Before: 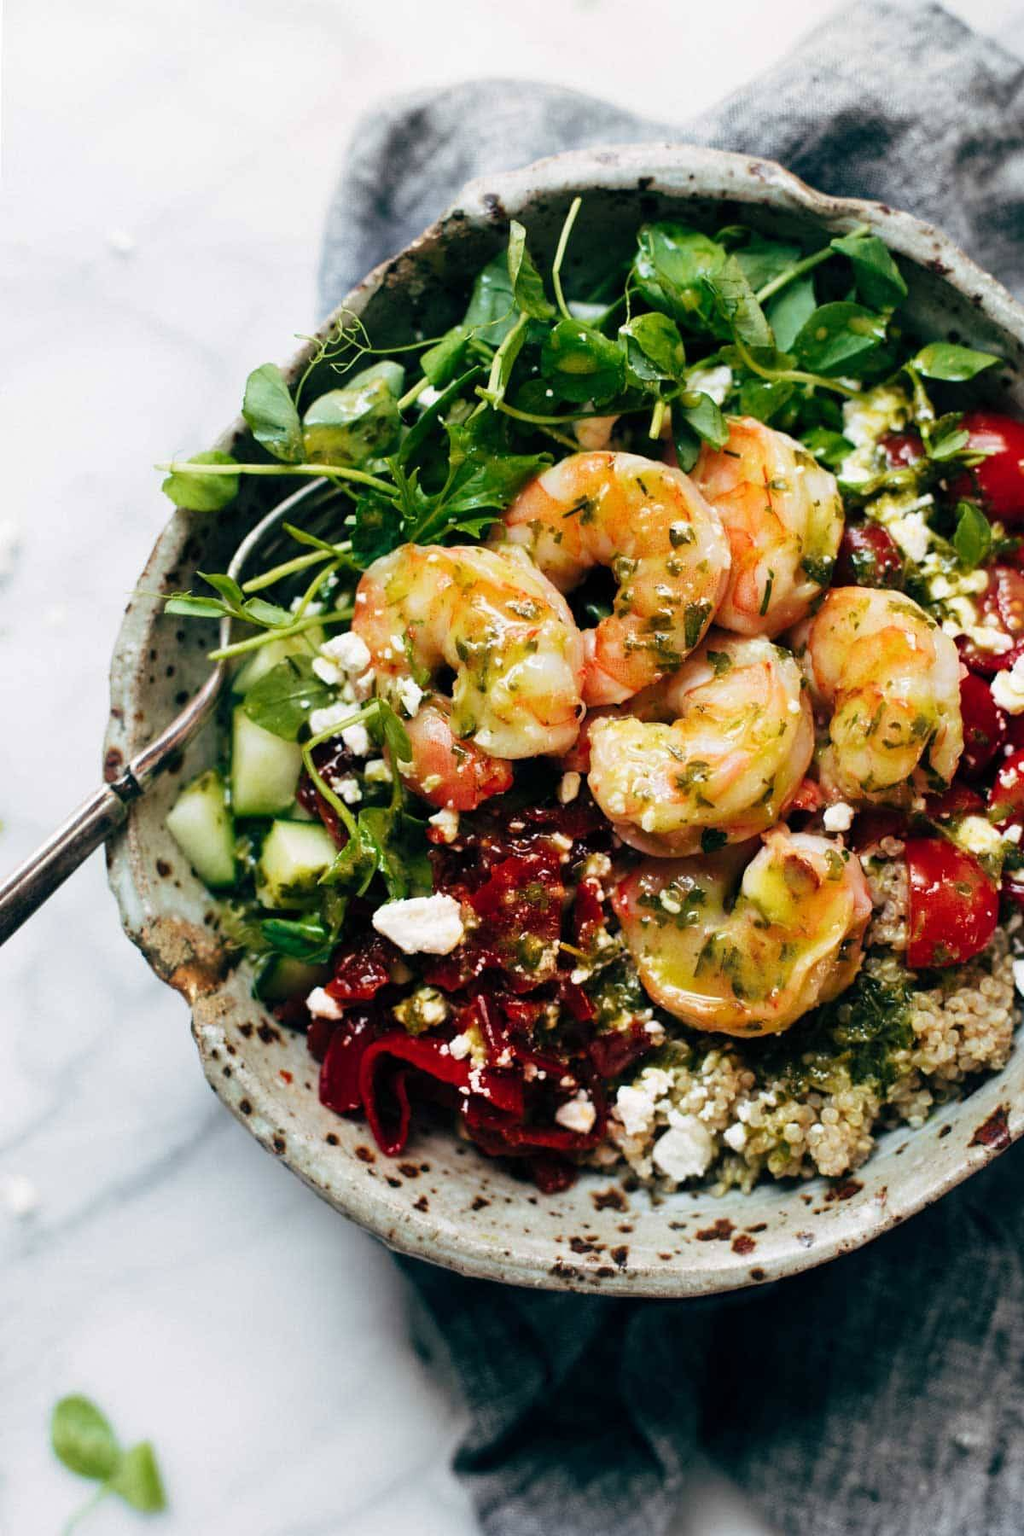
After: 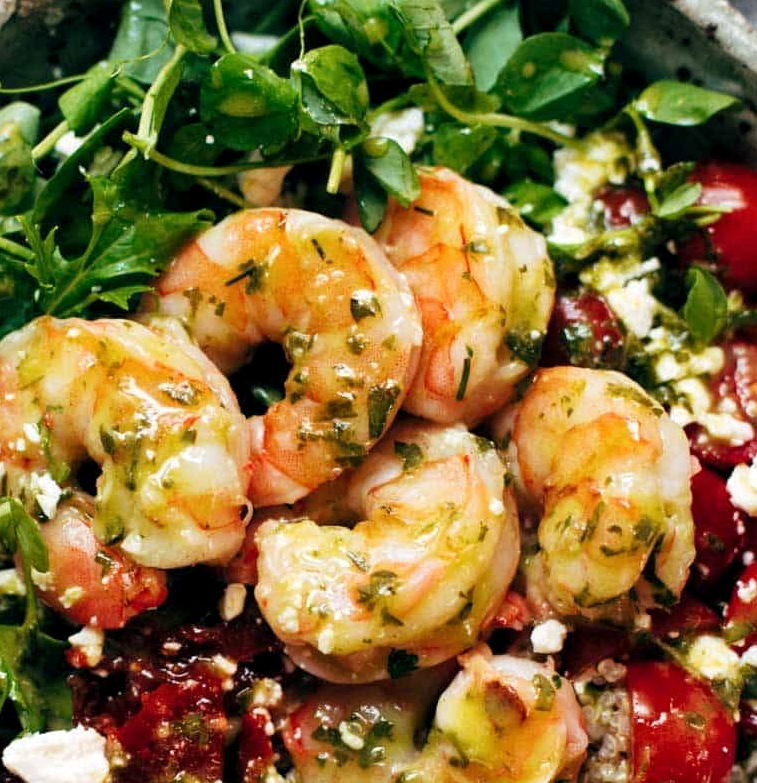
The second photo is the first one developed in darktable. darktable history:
crop: left 36.185%, top 17.862%, right 0.675%, bottom 38.605%
local contrast: highlights 106%, shadows 101%, detail 119%, midtone range 0.2
